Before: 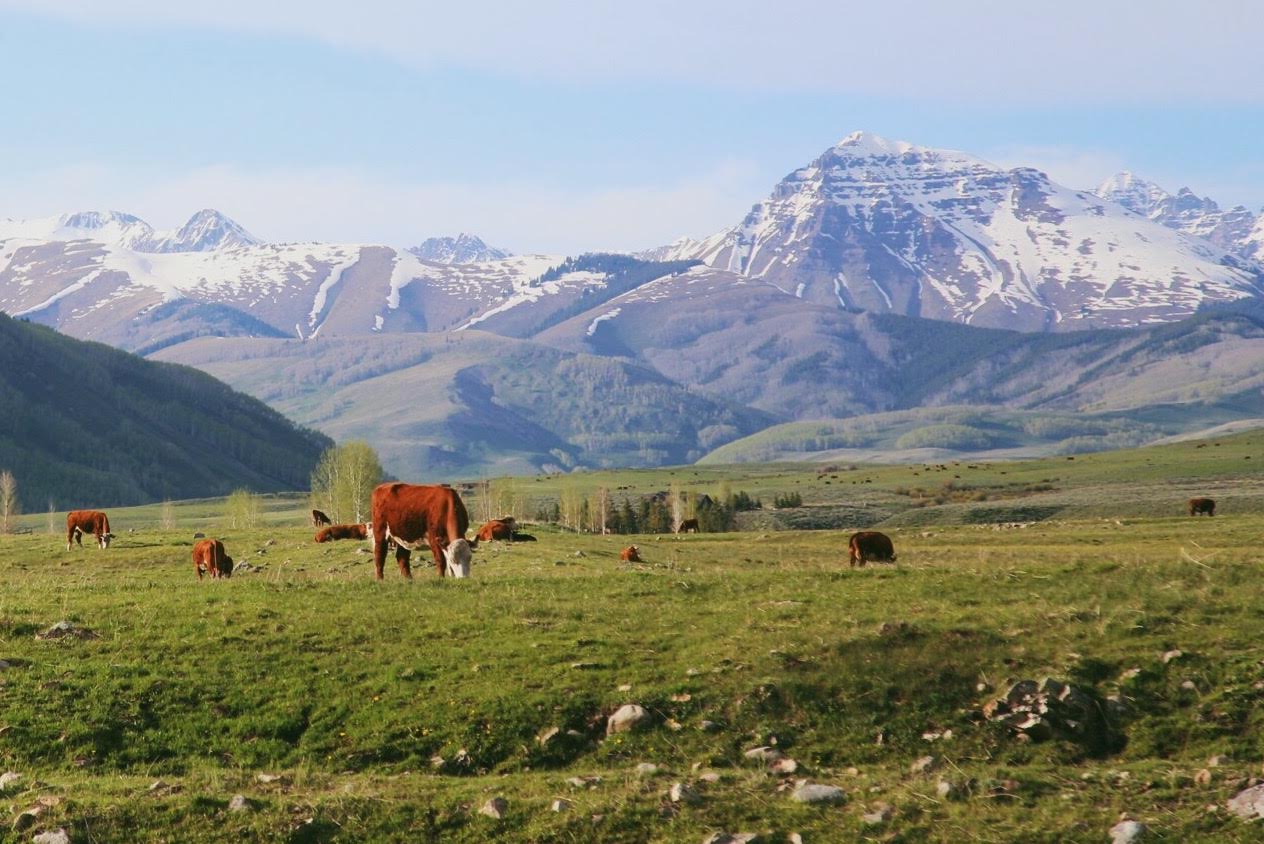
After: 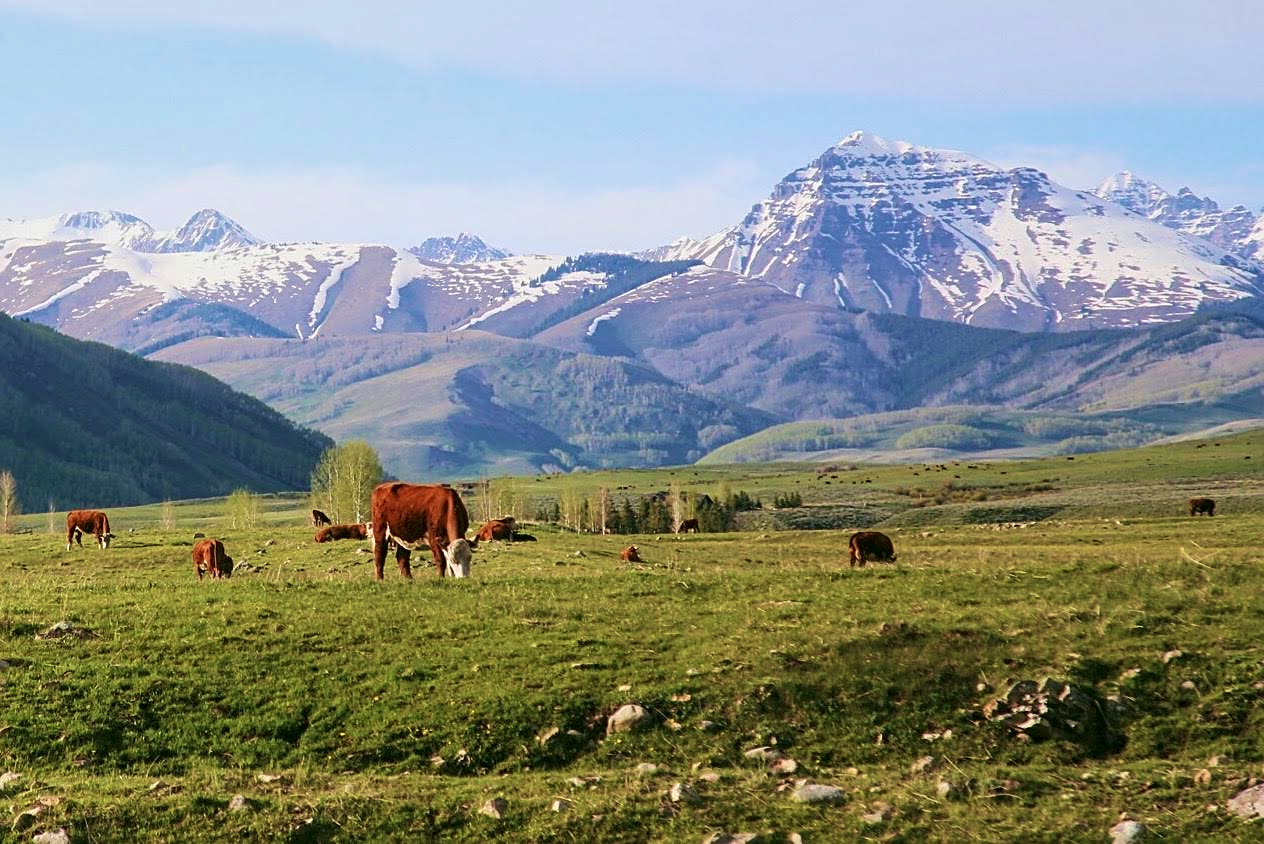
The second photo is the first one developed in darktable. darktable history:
sharpen: on, module defaults
local contrast: highlights 83%, shadows 83%
velvia: strength 39.52%
